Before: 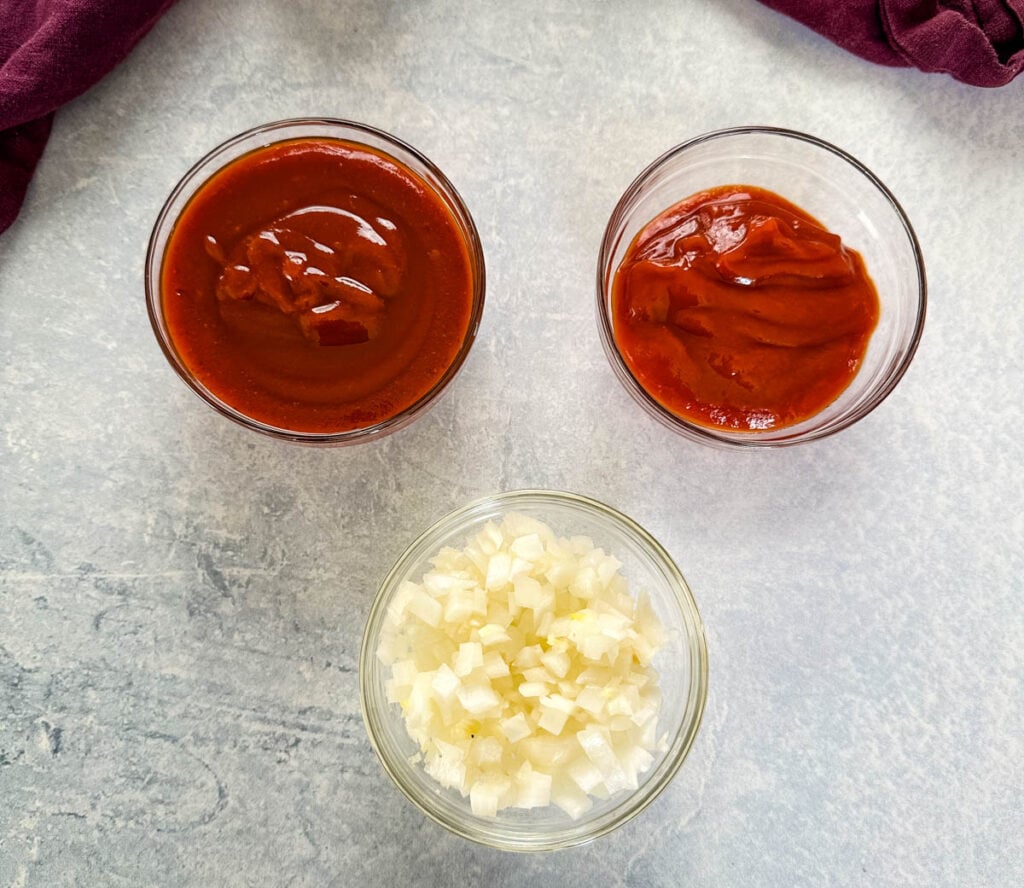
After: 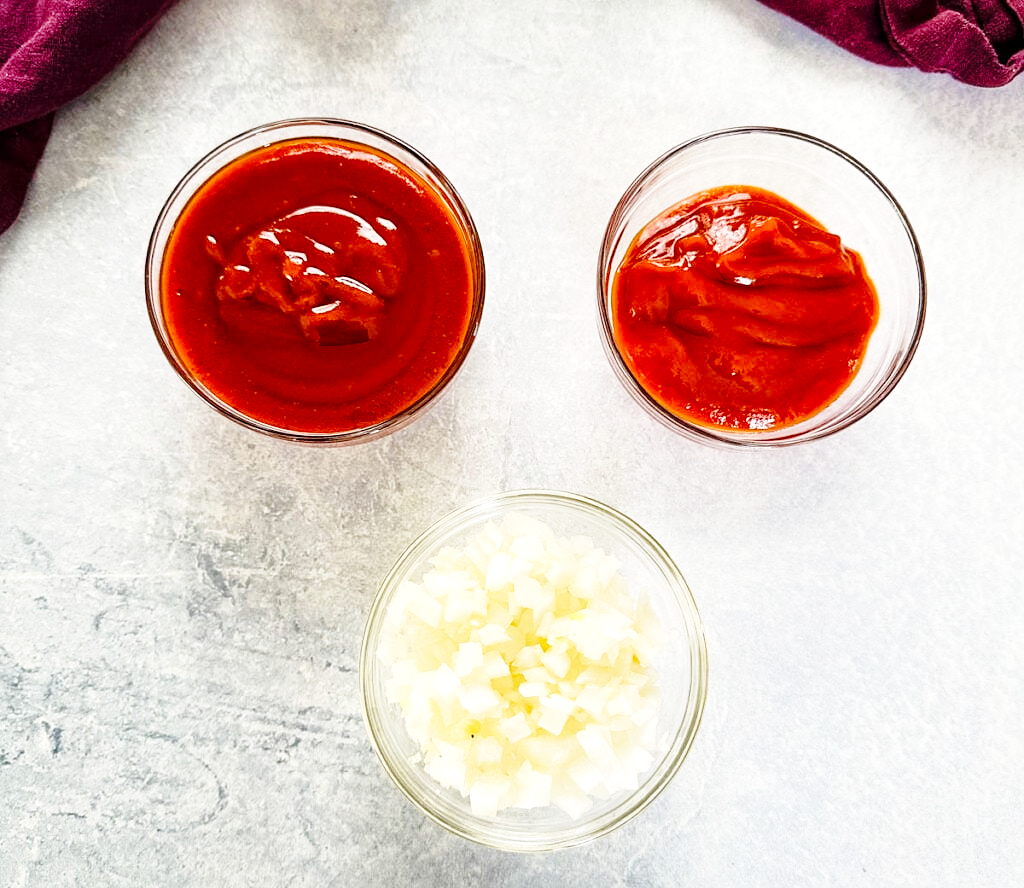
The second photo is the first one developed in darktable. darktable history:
base curve: curves: ch0 [(0, 0) (0.032, 0.037) (0.105, 0.228) (0.435, 0.76) (0.856, 0.983) (1, 1)], preserve colors none
local contrast: mode bilateral grid, contrast 21, coarseness 50, detail 120%, midtone range 0.2
sharpen: radius 1.274, amount 0.299, threshold 0.11
